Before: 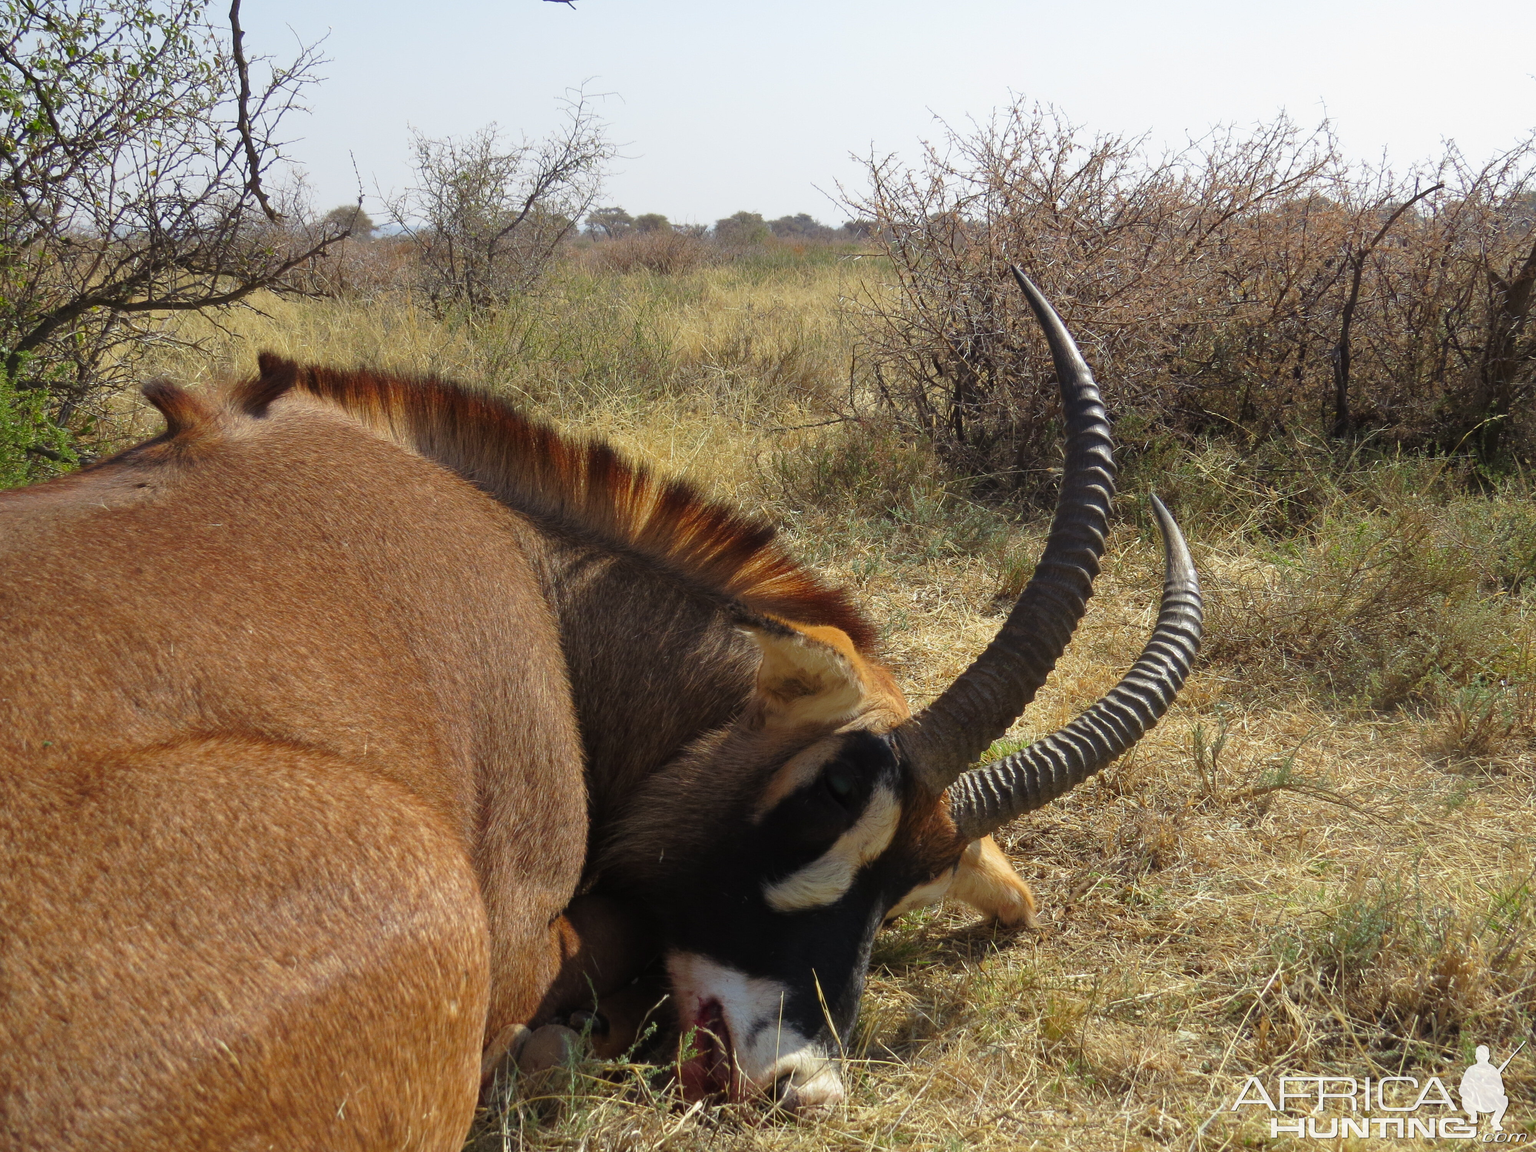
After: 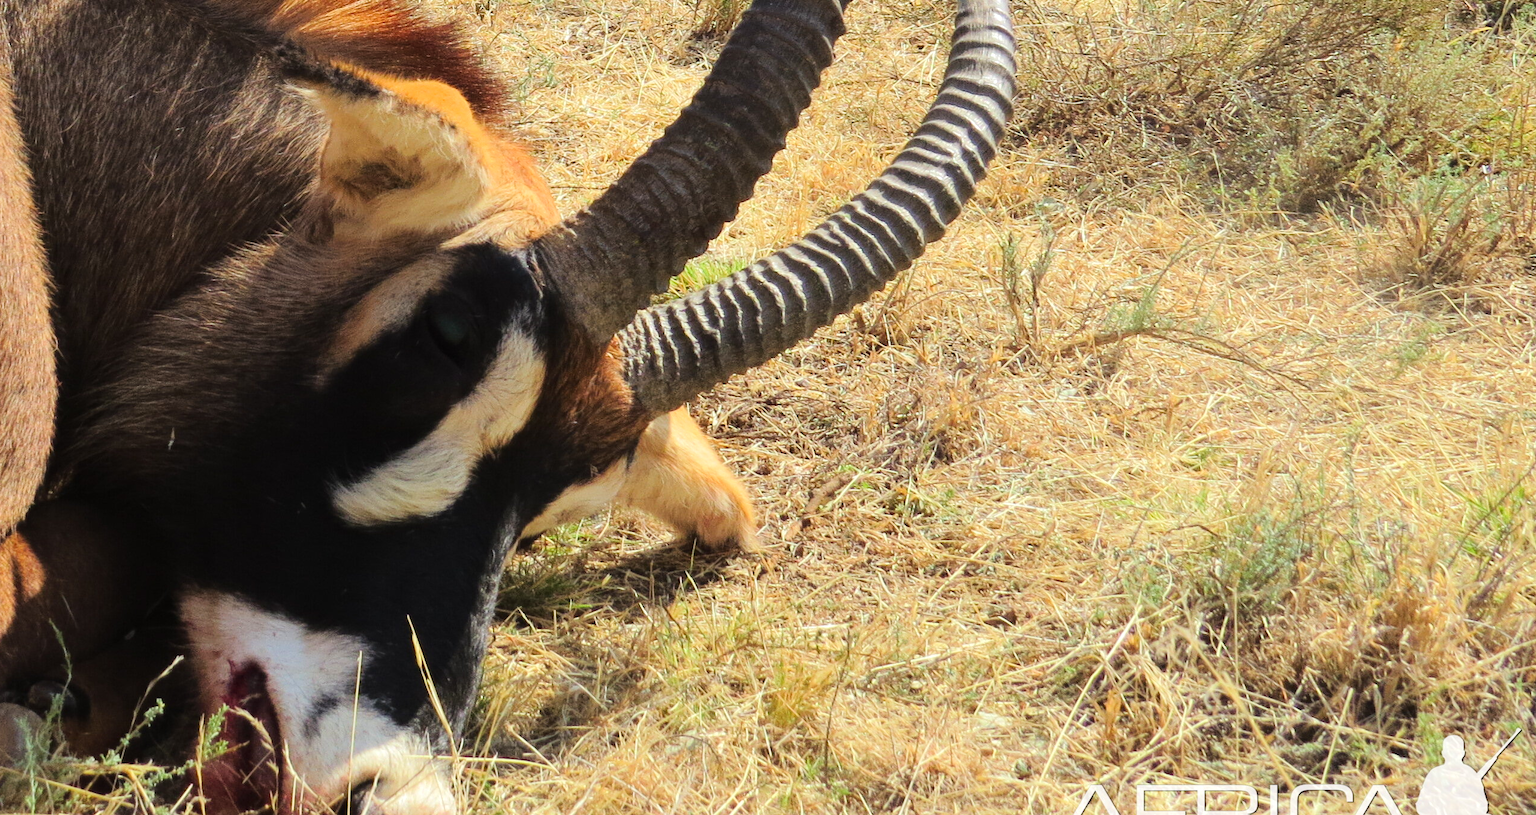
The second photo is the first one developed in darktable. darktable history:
tone equalizer: -7 EV 0.159 EV, -6 EV 0.636 EV, -5 EV 1.15 EV, -4 EV 1.3 EV, -3 EV 1.13 EV, -2 EV 0.6 EV, -1 EV 0.168 EV, edges refinement/feathering 500, mask exposure compensation -1.57 EV, preserve details no
crop and rotate: left 35.946%, top 49.869%, bottom 4.779%
